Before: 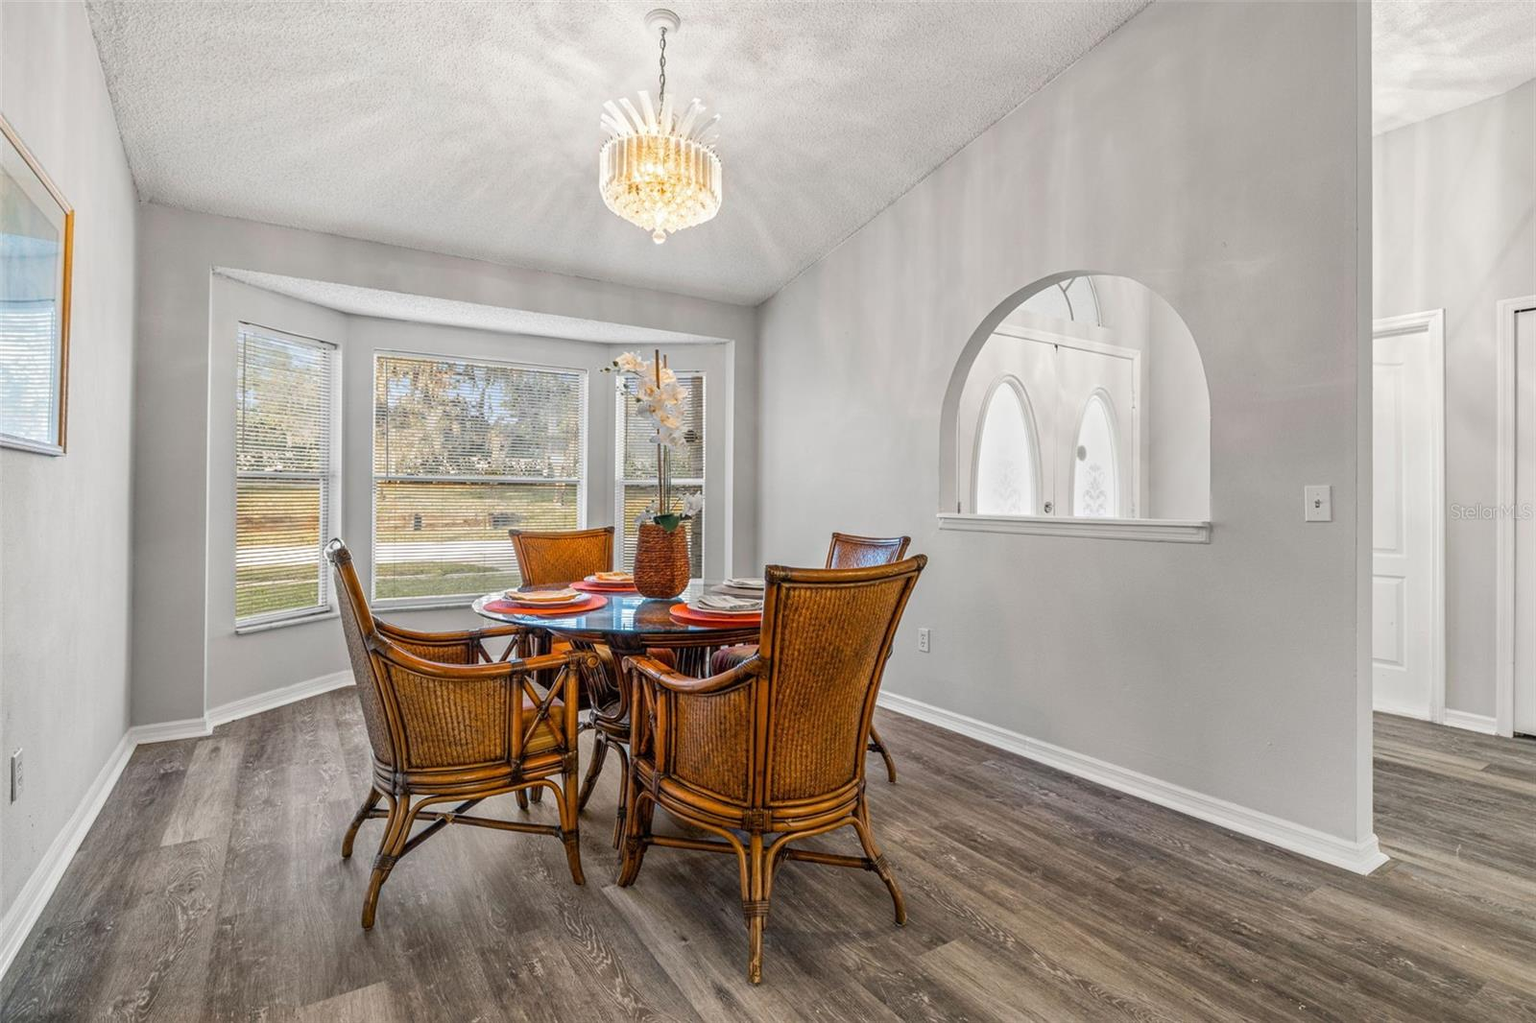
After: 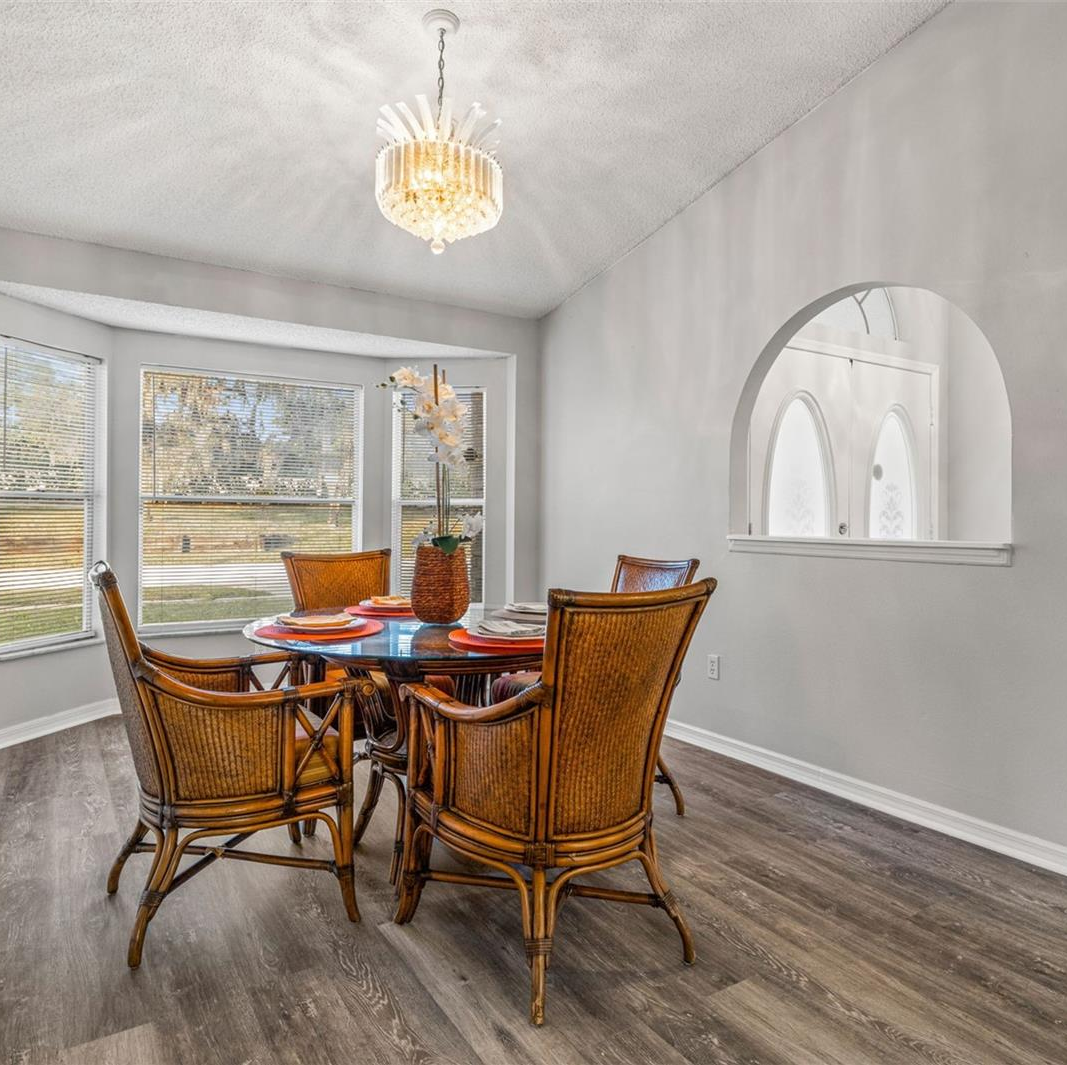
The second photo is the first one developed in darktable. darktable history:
crop and rotate: left 15.62%, right 17.691%
